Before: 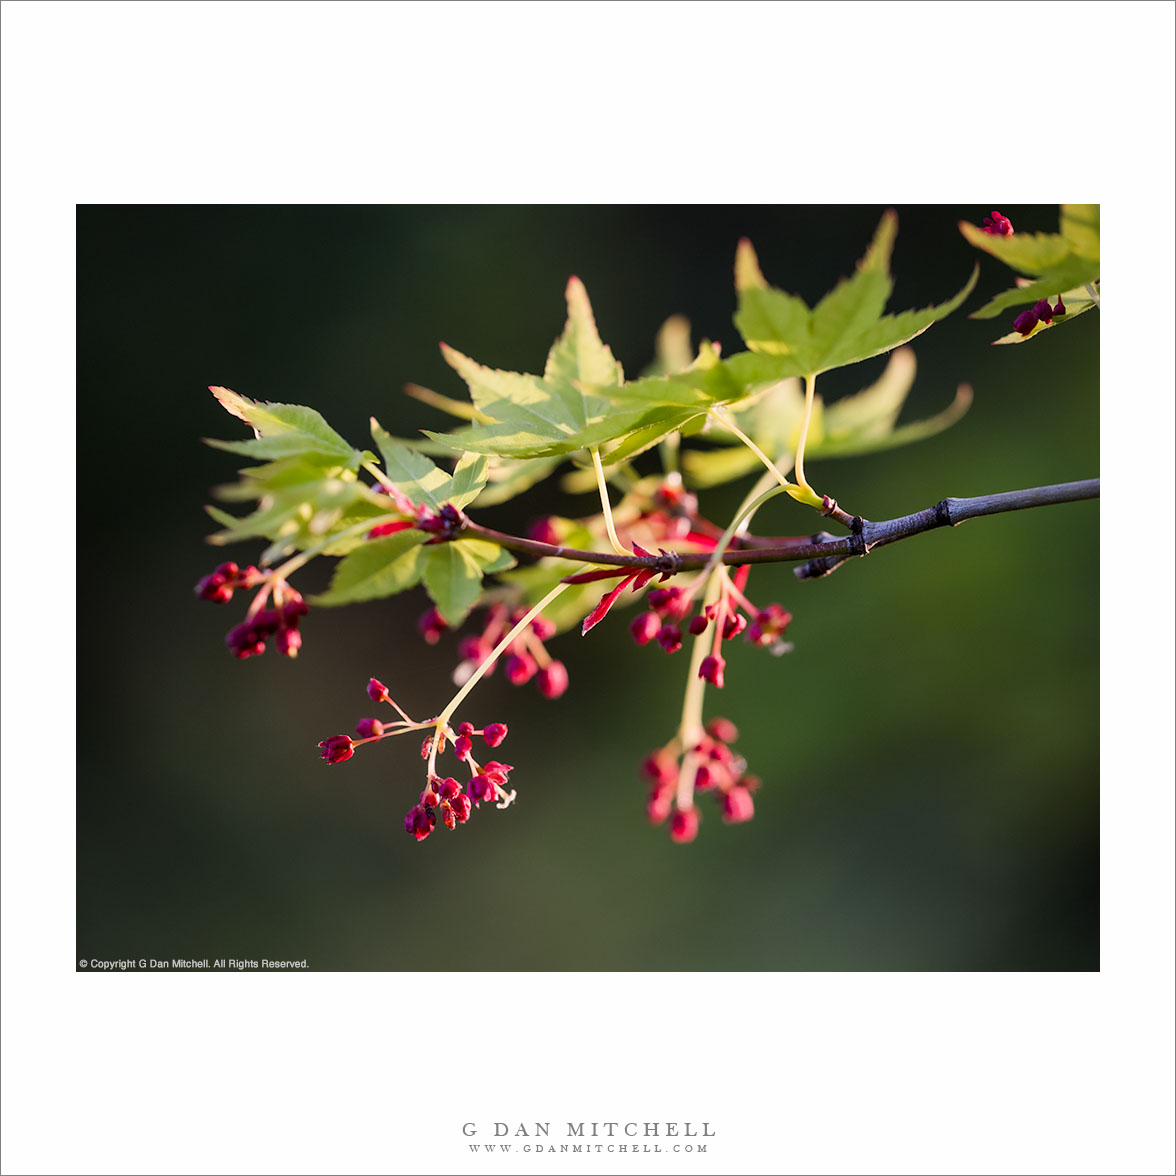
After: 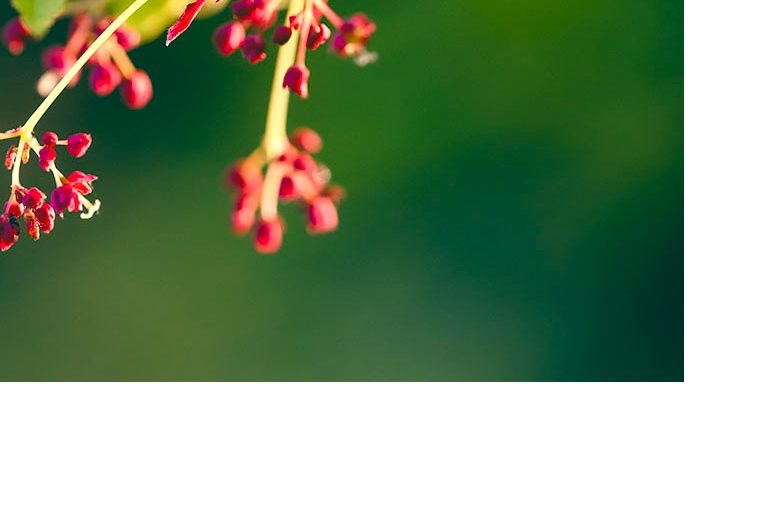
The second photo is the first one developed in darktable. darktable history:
crop and rotate: left 35.509%, top 50.238%, bottom 4.934%
exposure: black level correction 0, compensate exposure bias true, compensate highlight preservation false
color balance: lift [1.005, 0.99, 1.007, 1.01], gamma [1, 1.034, 1.032, 0.966], gain [0.873, 1.055, 1.067, 0.933]
color balance rgb: shadows lift › chroma 2%, shadows lift › hue 219.6°, power › hue 313.2°, highlights gain › chroma 3%, highlights gain › hue 75.6°, global offset › luminance 0.5%, perceptual saturation grading › global saturation 15.33%, perceptual saturation grading › highlights -19.33%, perceptual saturation grading › shadows 20%, global vibrance 20%
